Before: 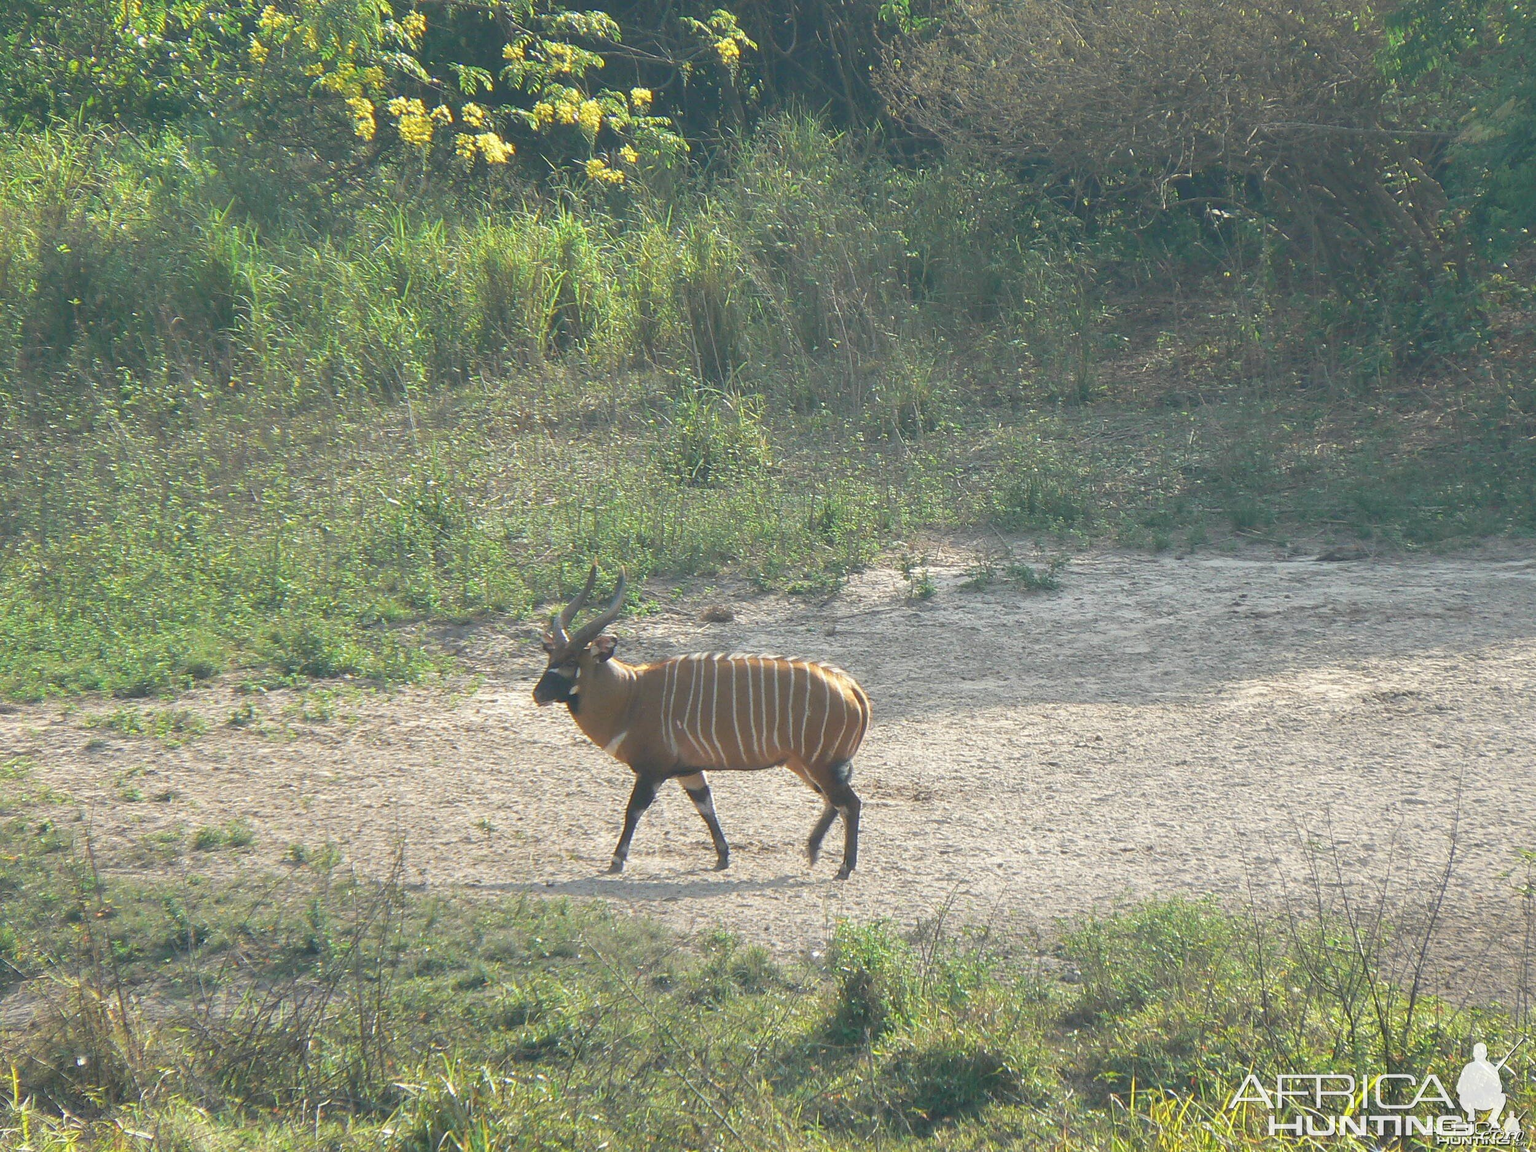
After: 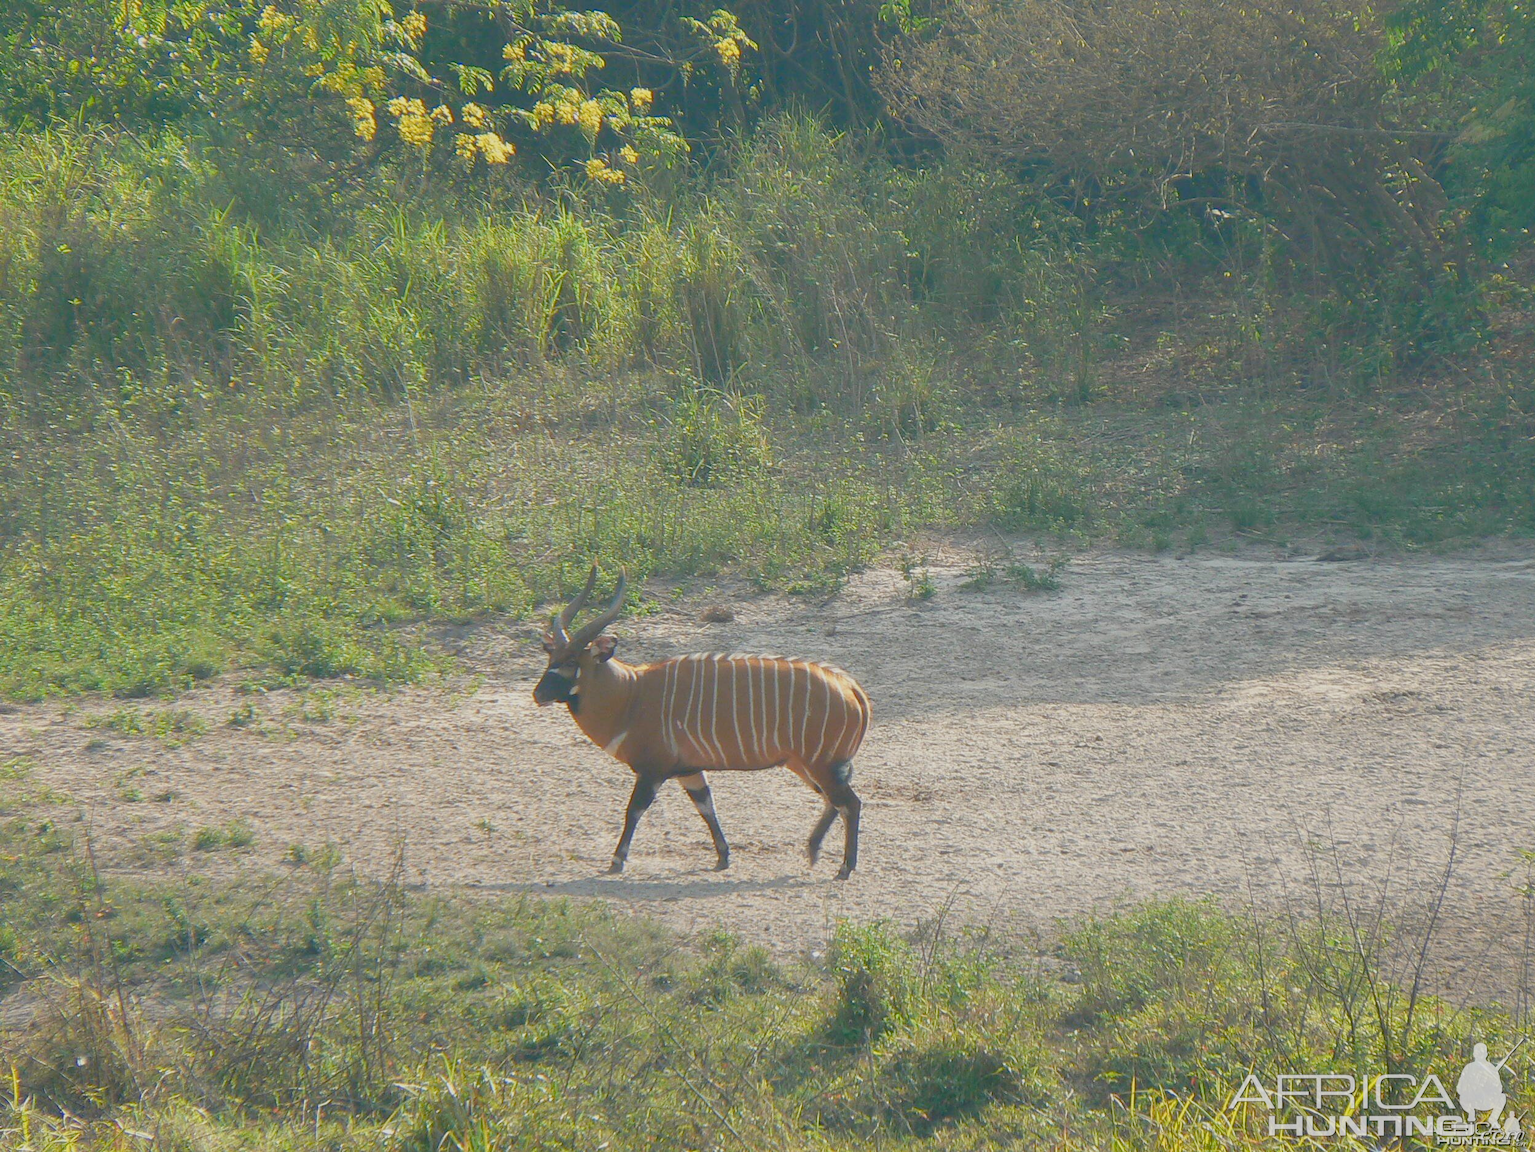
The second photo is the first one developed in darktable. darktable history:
color balance rgb: perceptual saturation grading › global saturation 20%, perceptual saturation grading › highlights -25.159%, perceptual saturation grading › shadows 23.945%, hue shift -5.44°, contrast -20.791%
